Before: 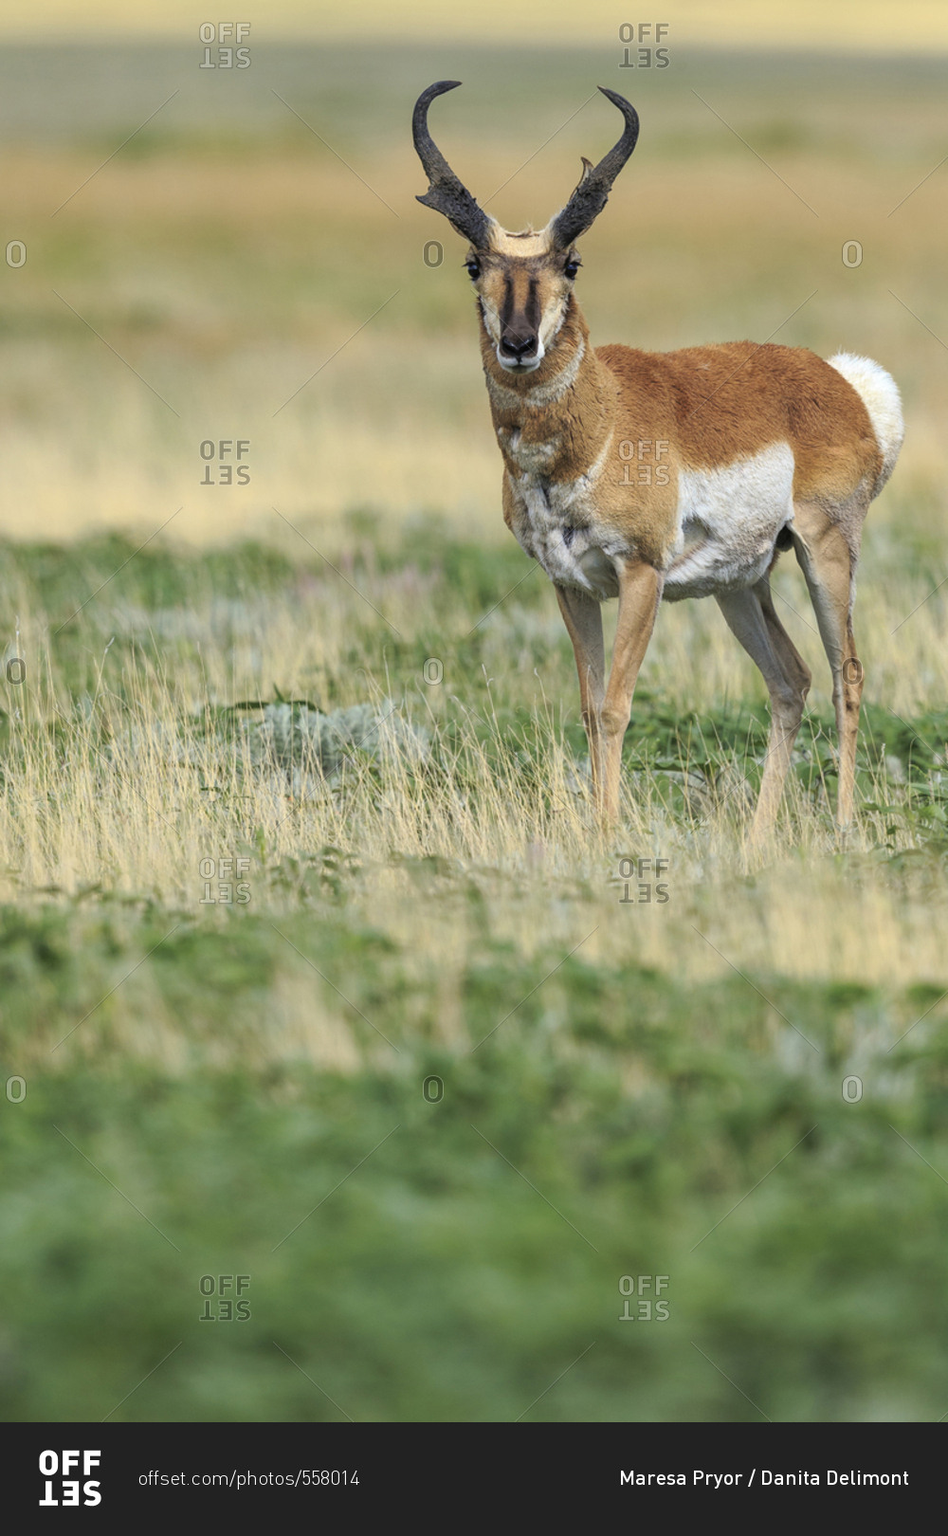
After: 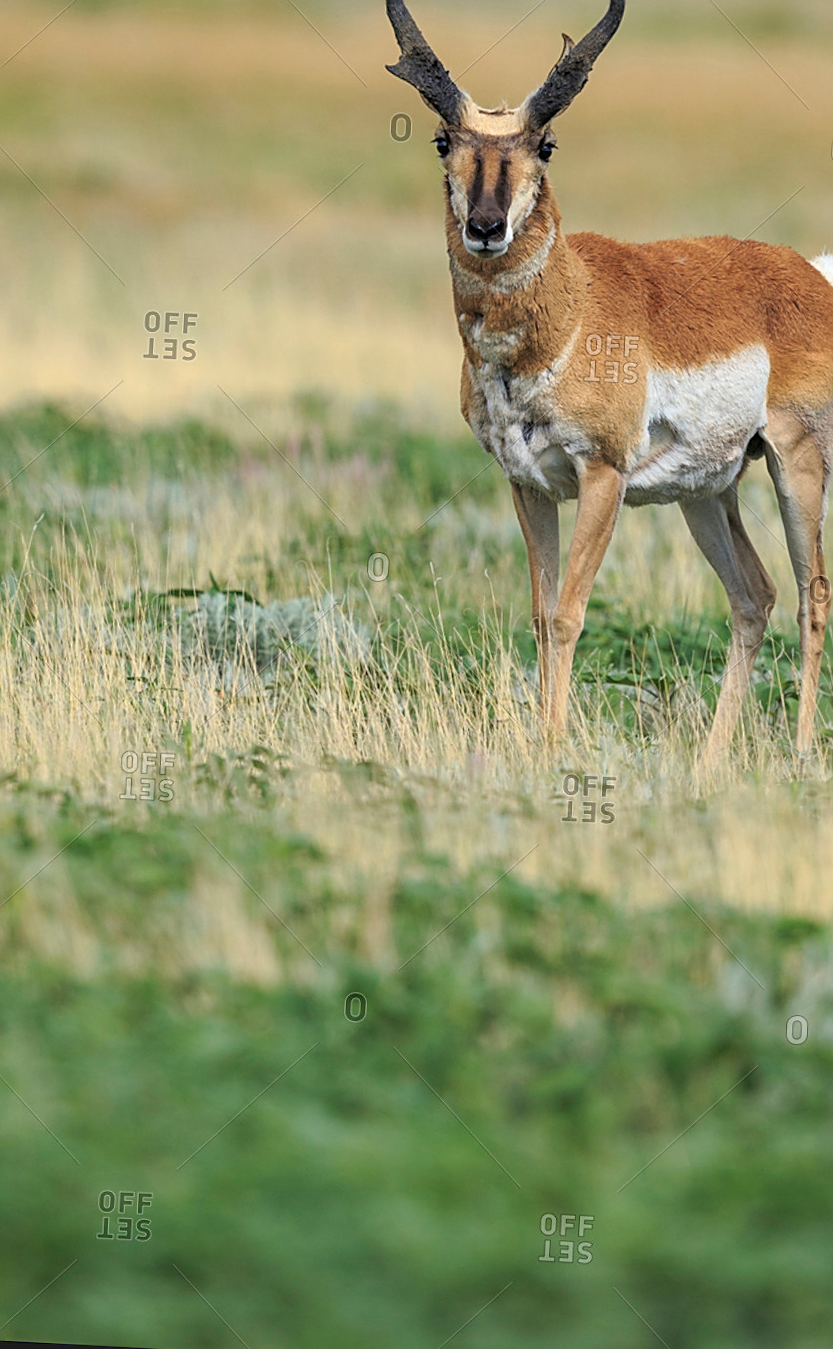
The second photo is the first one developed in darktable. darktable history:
sharpen: on, module defaults
crop and rotate: angle -2.95°, left 5.031%, top 5.195%, right 4.75%, bottom 4.63%
